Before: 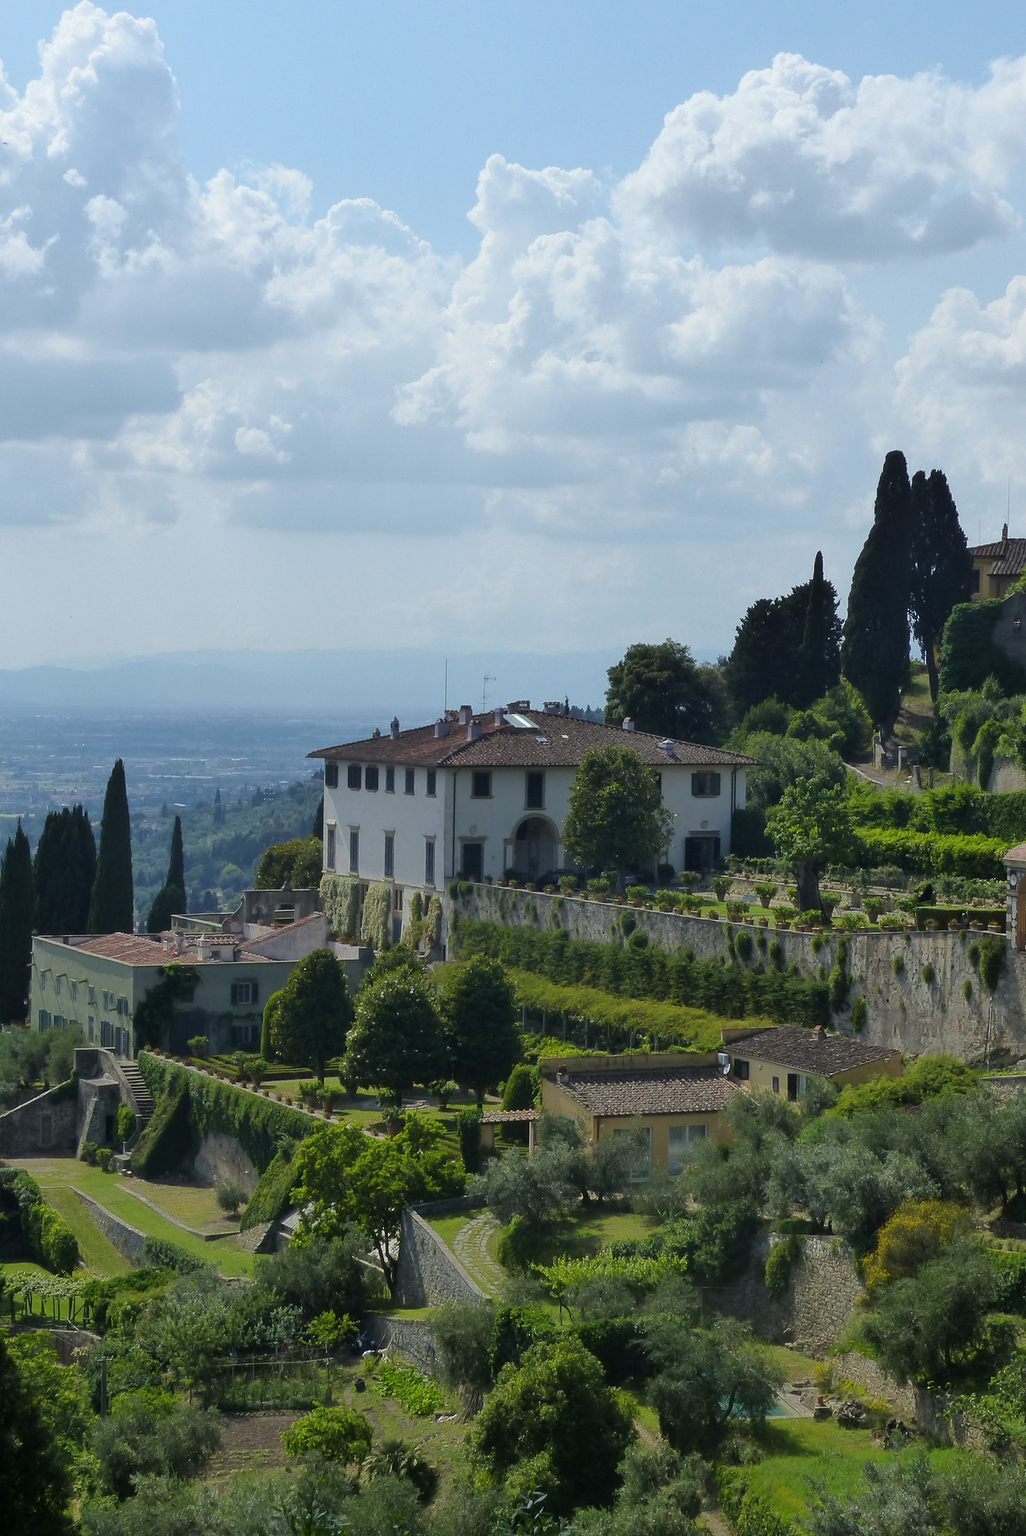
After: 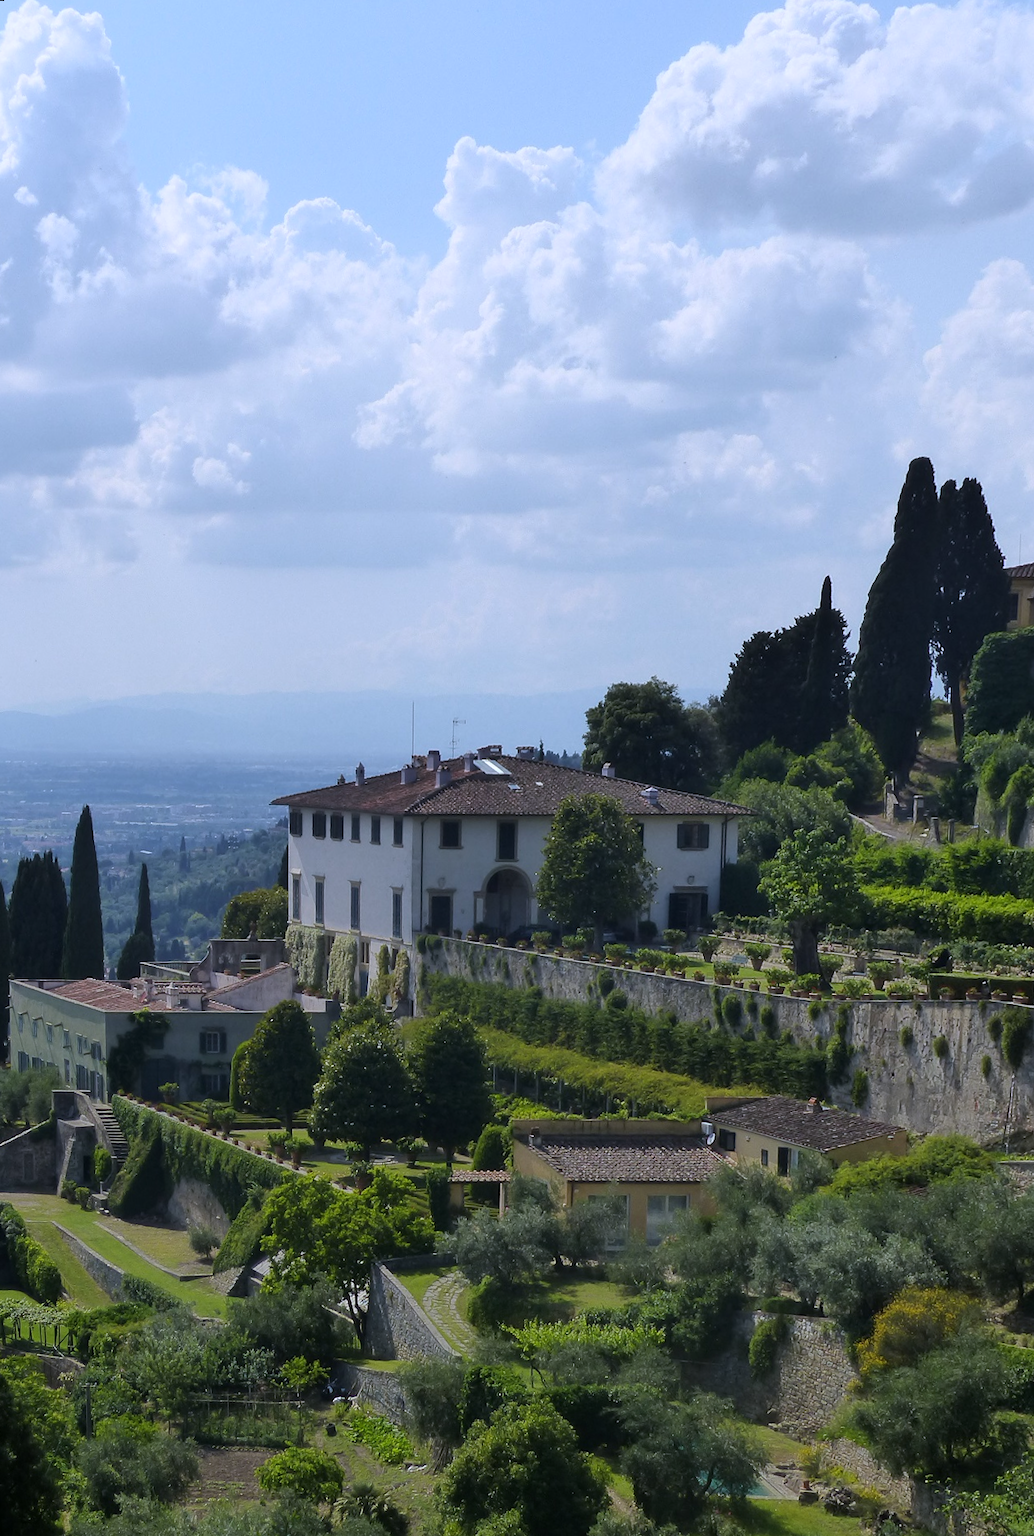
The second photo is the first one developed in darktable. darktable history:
white balance: red 1.004, blue 1.096
rotate and perspective: rotation 0.062°, lens shift (vertical) 0.115, lens shift (horizontal) -0.133, crop left 0.047, crop right 0.94, crop top 0.061, crop bottom 0.94
tone curve: curves: ch0 [(0, 0) (0.266, 0.247) (0.741, 0.751) (1, 1)], color space Lab, linked channels, preserve colors none
